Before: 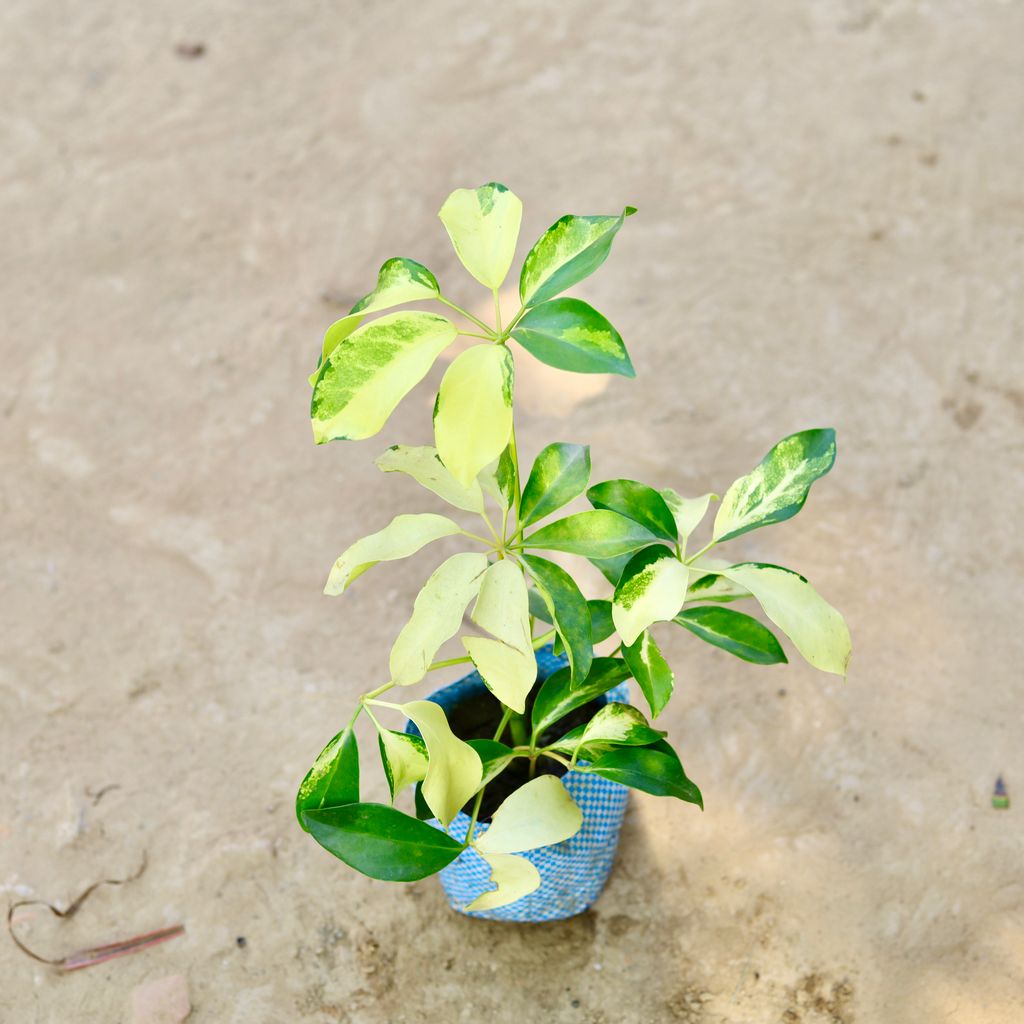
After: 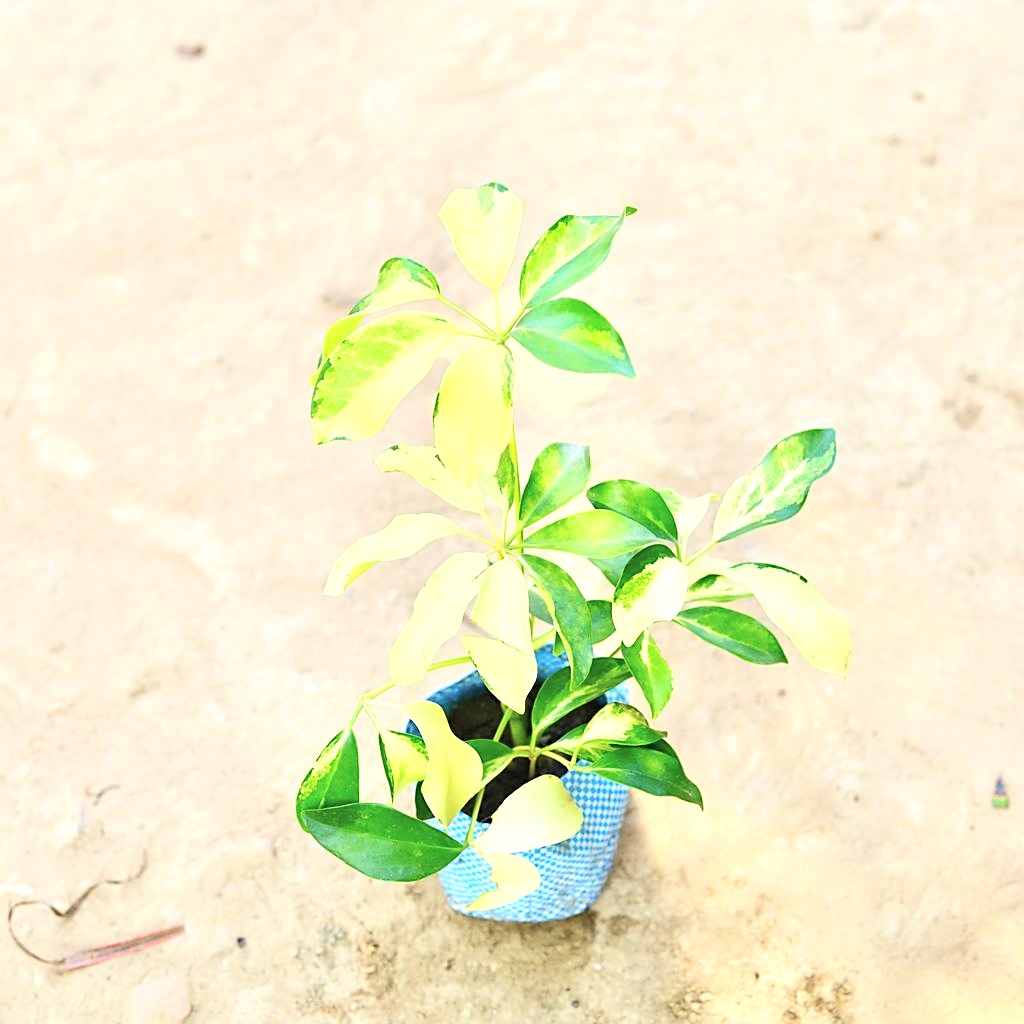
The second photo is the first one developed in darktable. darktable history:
contrast brightness saturation: contrast 0.14, brightness 0.21
sharpen: on, module defaults
exposure: black level correction 0, exposure 0.7 EV, compensate exposure bias true, compensate highlight preservation false
